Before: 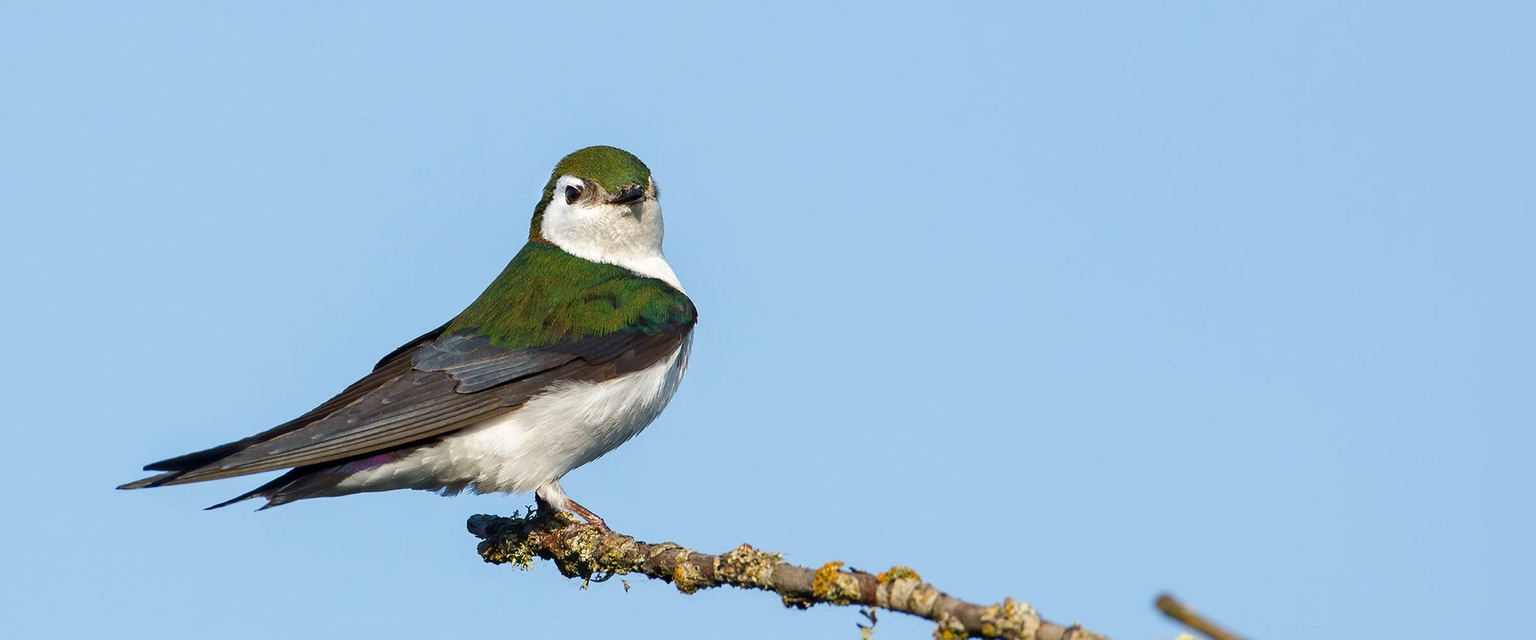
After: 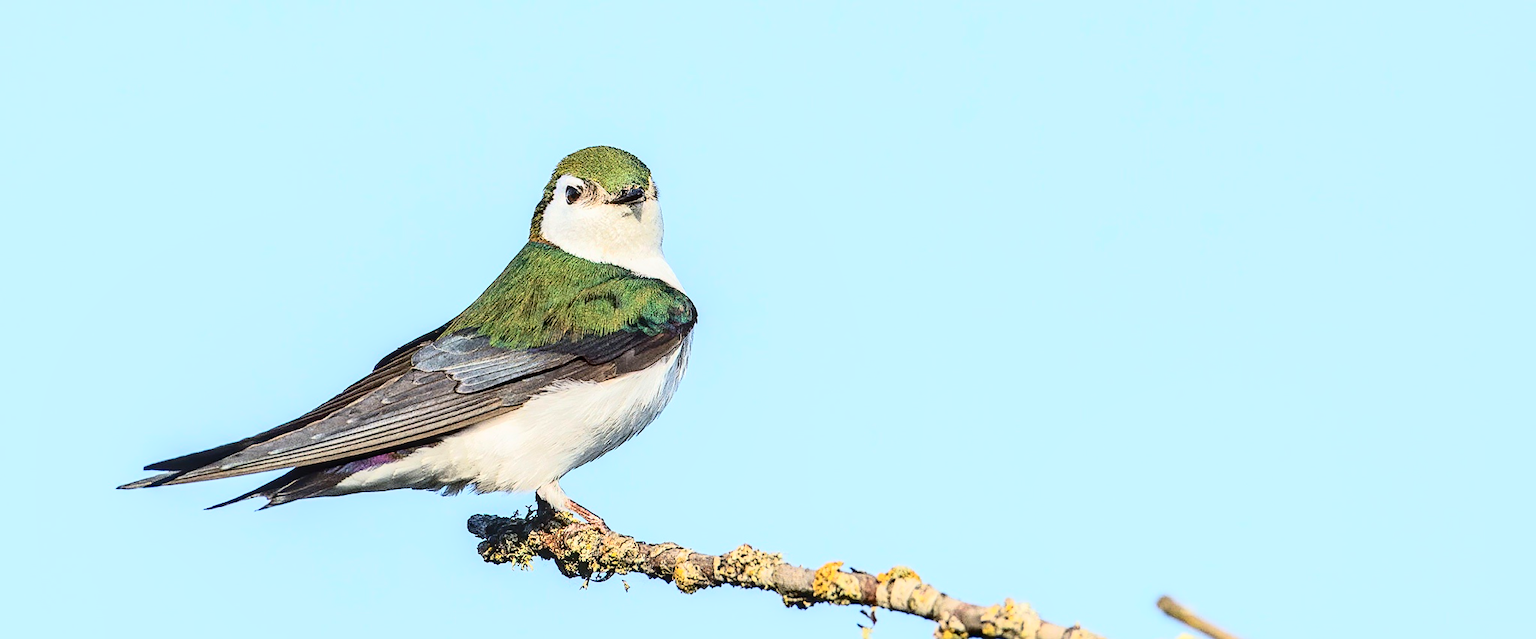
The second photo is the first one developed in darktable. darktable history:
sharpen: on, module defaults
tone curve: curves: ch0 [(0, 0.026) (0.155, 0.133) (0.272, 0.34) (0.434, 0.625) (0.676, 0.871) (0.994, 0.955)], color space Lab, independent channels, preserve colors none
local contrast: detail 130%
exposure: exposure 0.601 EV, compensate highlight preservation false
